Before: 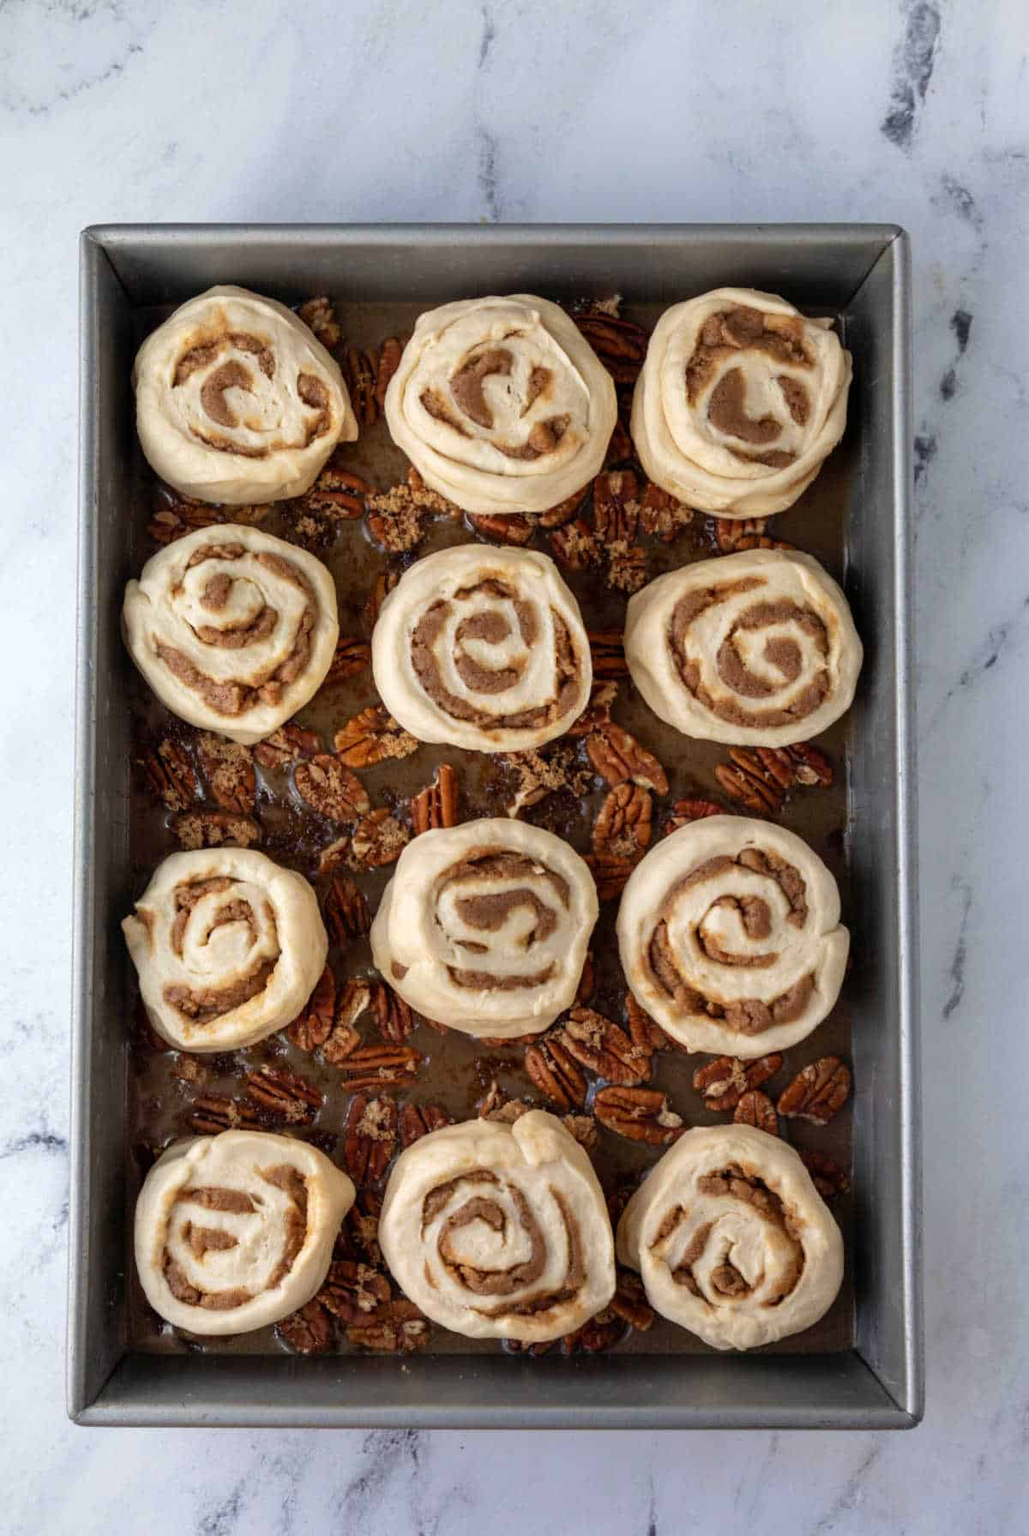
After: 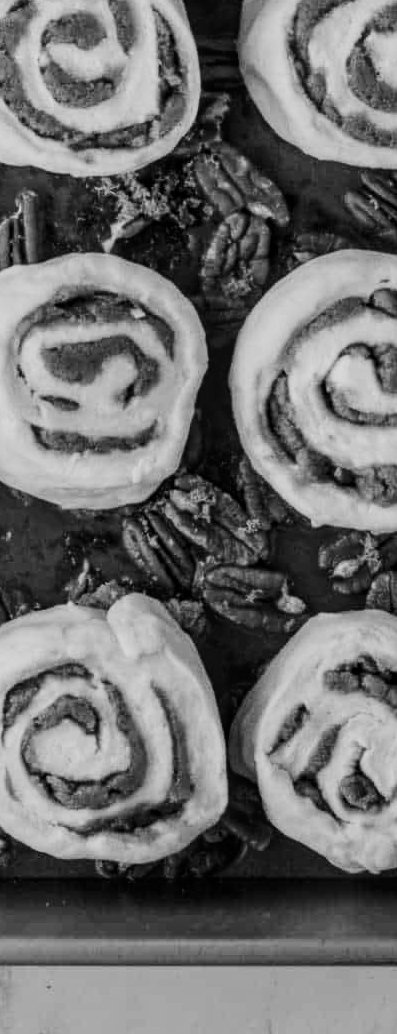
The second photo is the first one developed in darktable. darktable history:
crop: left 40.878%, top 39.176%, right 25.993%, bottom 3.081%
monochrome: a 73.58, b 64.21
white balance: red 1.009, blue 0.985
contrast brightness saturation: contrast 0.28
local contrast: on, module defaults
exposure: black level correction 0.01, exposure 0.011 EV, compensate highlight preservation false
filmic rgb: black relative exposure -7.65 EV, white relative exposure 4.56 EV, hardness 3.61, color science v6 (2022)
color balance: lift [1.01, 1, 1, 1], gamma [1.097, 1, 1, 1], gain [0.85, 1, 1, 1]
